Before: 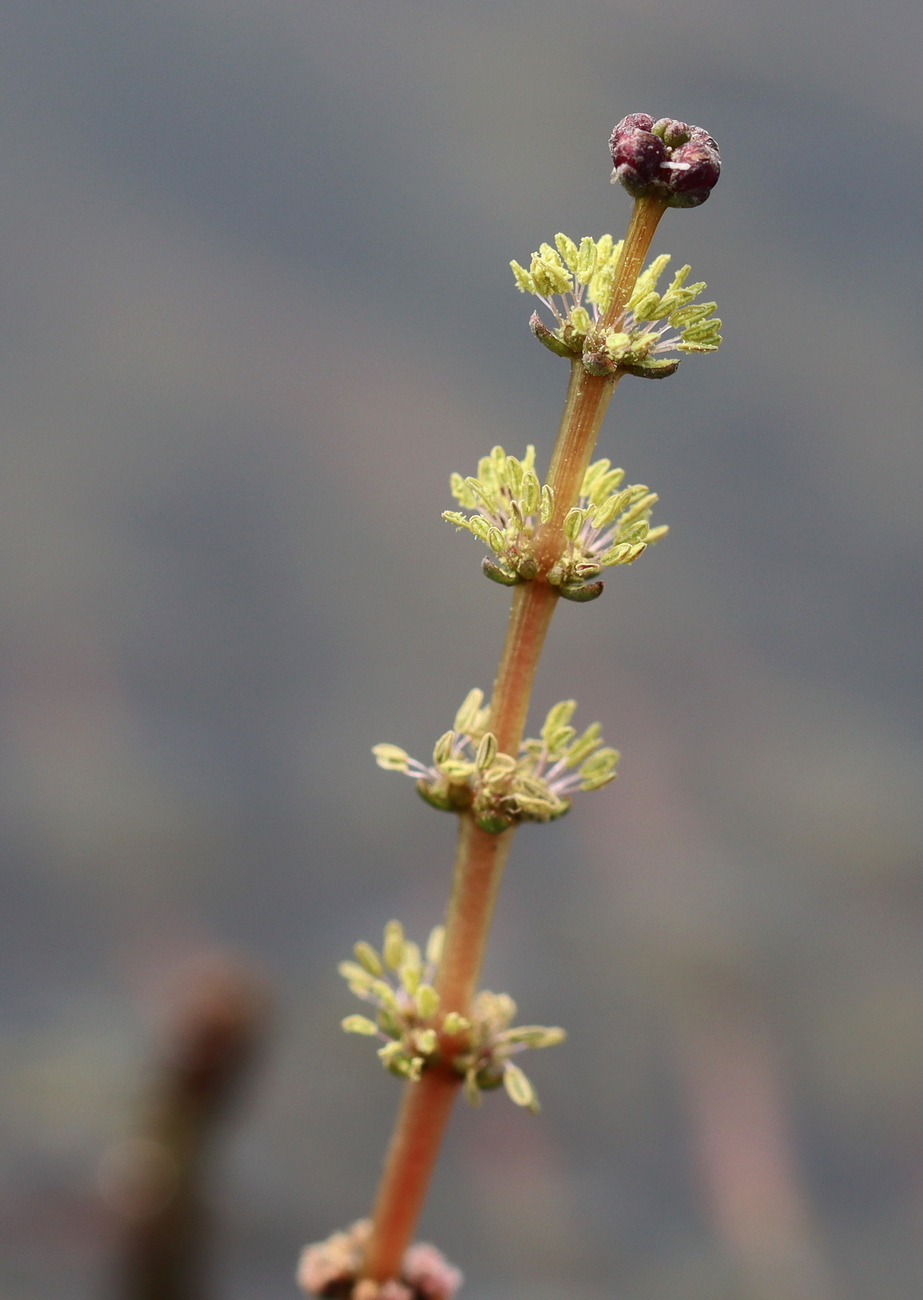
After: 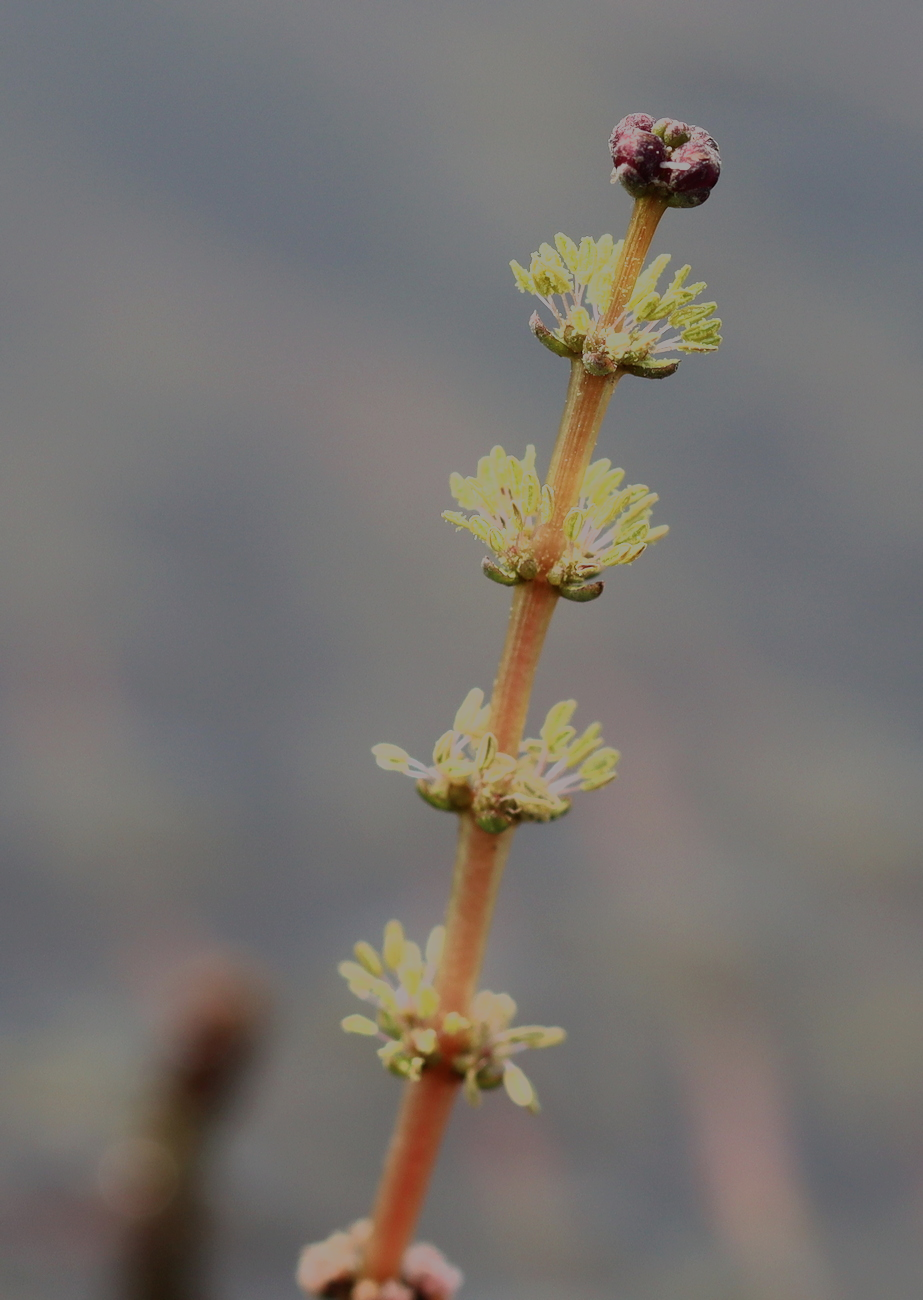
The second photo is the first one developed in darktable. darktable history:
filmic rgb: black relative exposure -12.95 EV, white relative exposure 4.03 EV, target white luminance 85.137%, hardness 6.28, latitude 41.23%, contrast 0.857, shadows ↔ highlights balance 8.2%
